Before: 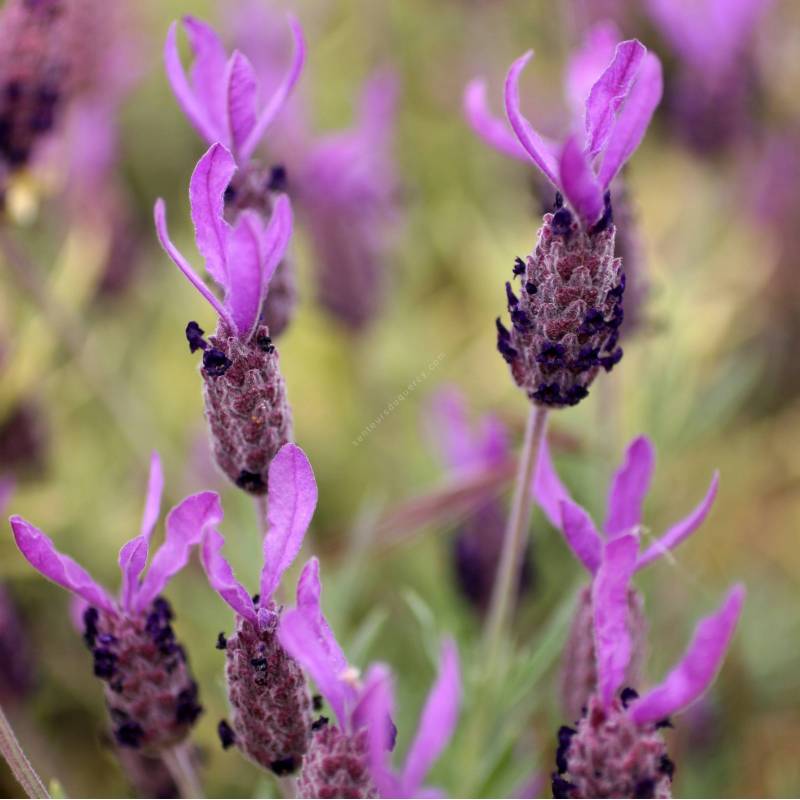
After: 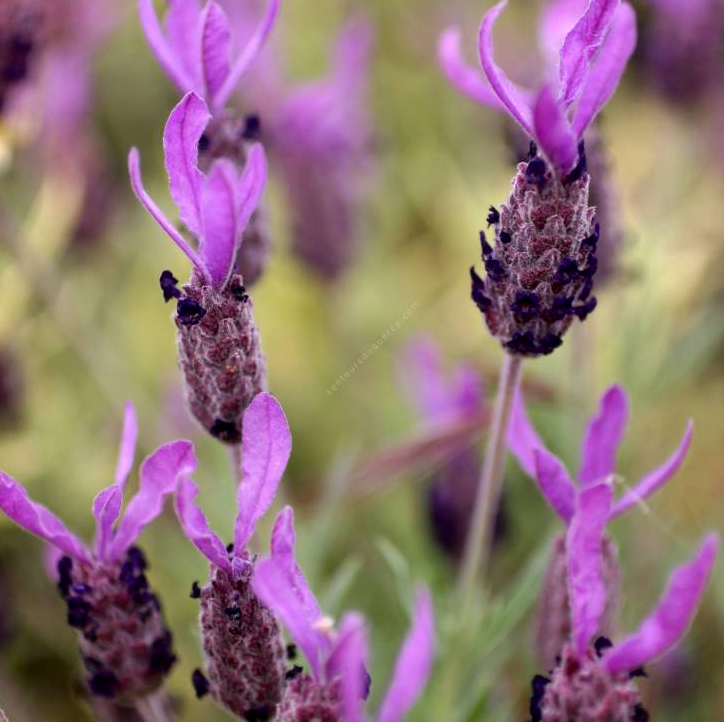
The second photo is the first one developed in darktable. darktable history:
crop: left 3.358%, top 6.445%, right 6.113%, bottom 3.188%
shadows and highlights: shadows -63.61, white point adjustment -5.33, highlights 61.31
